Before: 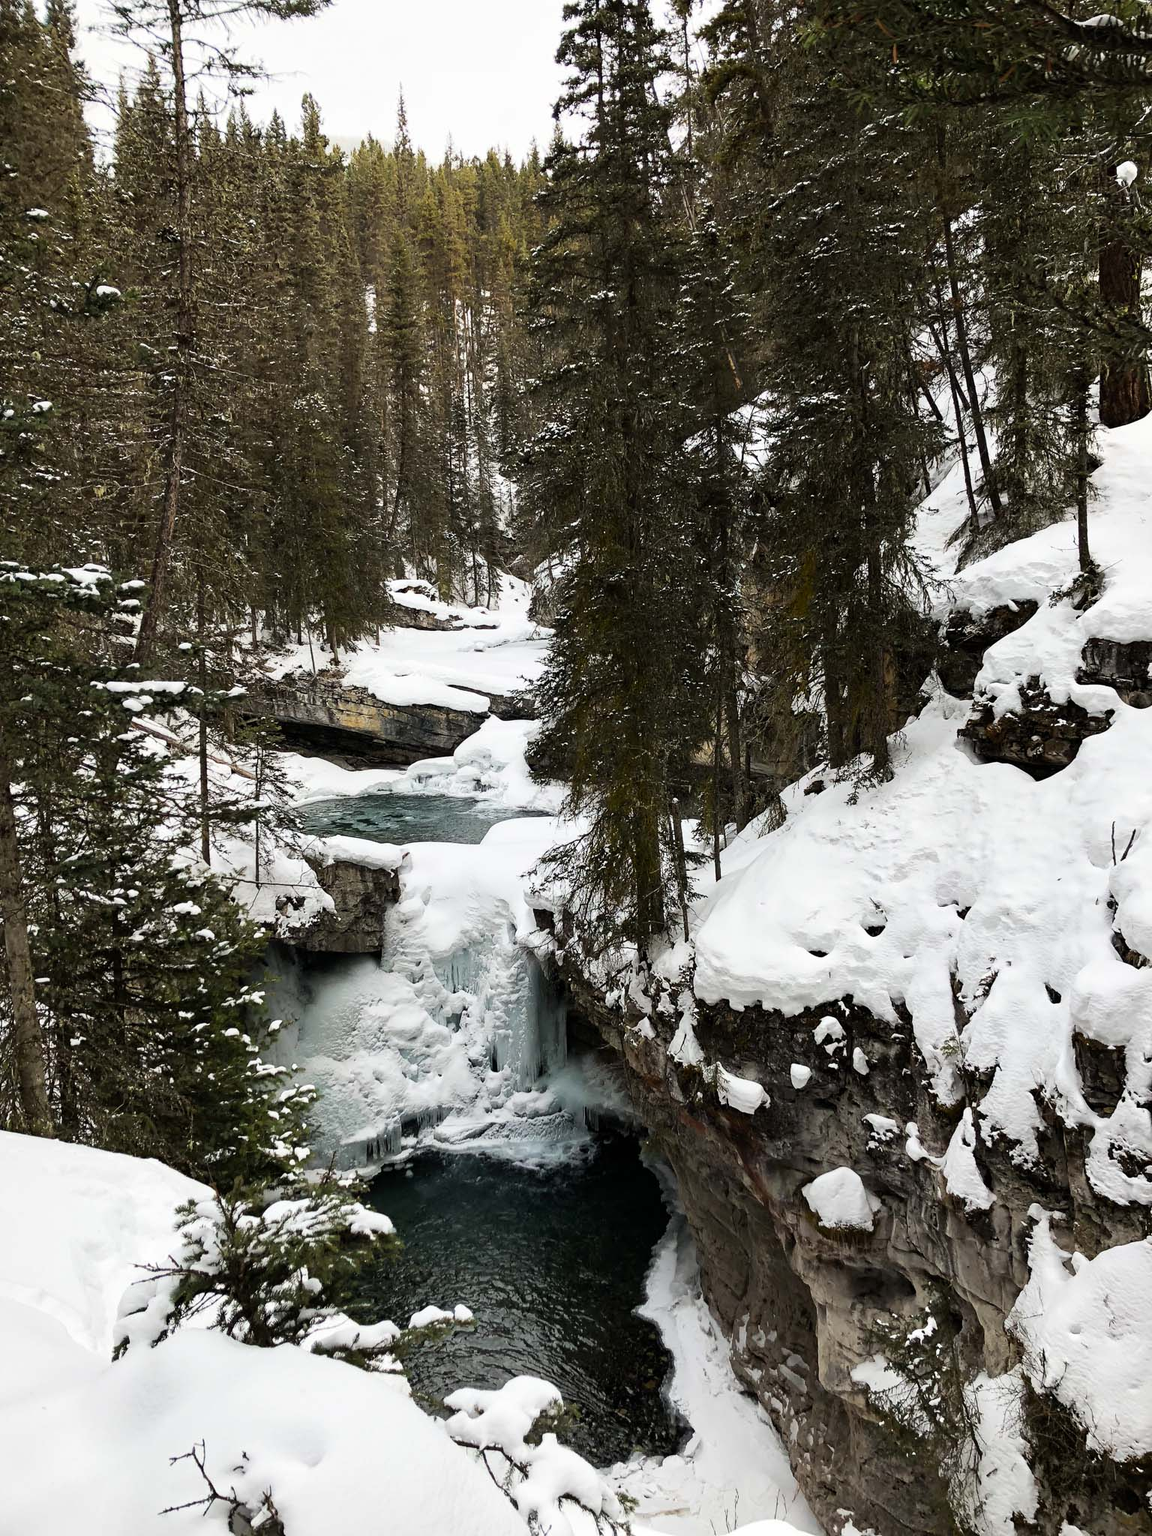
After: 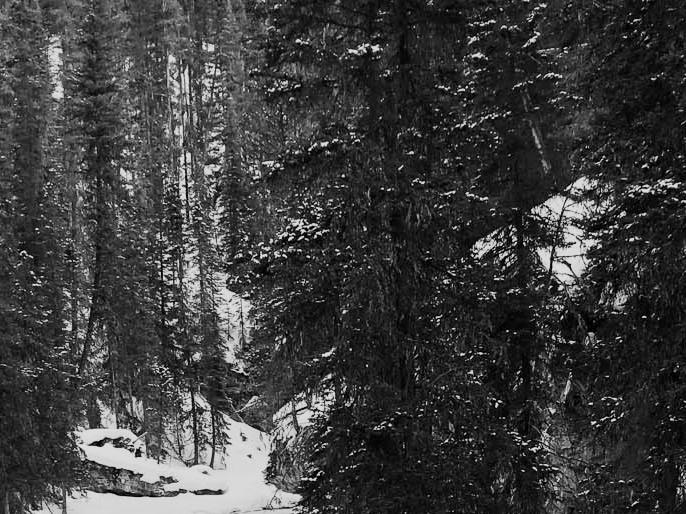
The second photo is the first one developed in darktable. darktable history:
tone curve: curves: ch0 [(0, 0) (0.091, 0.074) (0.184, 0.168) (0.491, 0.519) (0.748, 0.765) (1, 0.919)]; ch1 [(0, 0) (0.179, 0.173) (0.322, 0.32) (0.424, 0.424) (0.502, 0.504) (0.56, 0.578) (0.631, 0.667) (0.777, 0.806) (1, 1)]; ch2 [(0, 0) (0.434, 0.447) (0.483, 0.487) (0.547, 0.564) (0.676, 0.673) (1, 1)], color space Lab, independent channels, preserve colors none
monochrome: a 30.25, b 92.03
crop: left 28.64%, top 16.832%, right 26.637%, bottom 58.055%
